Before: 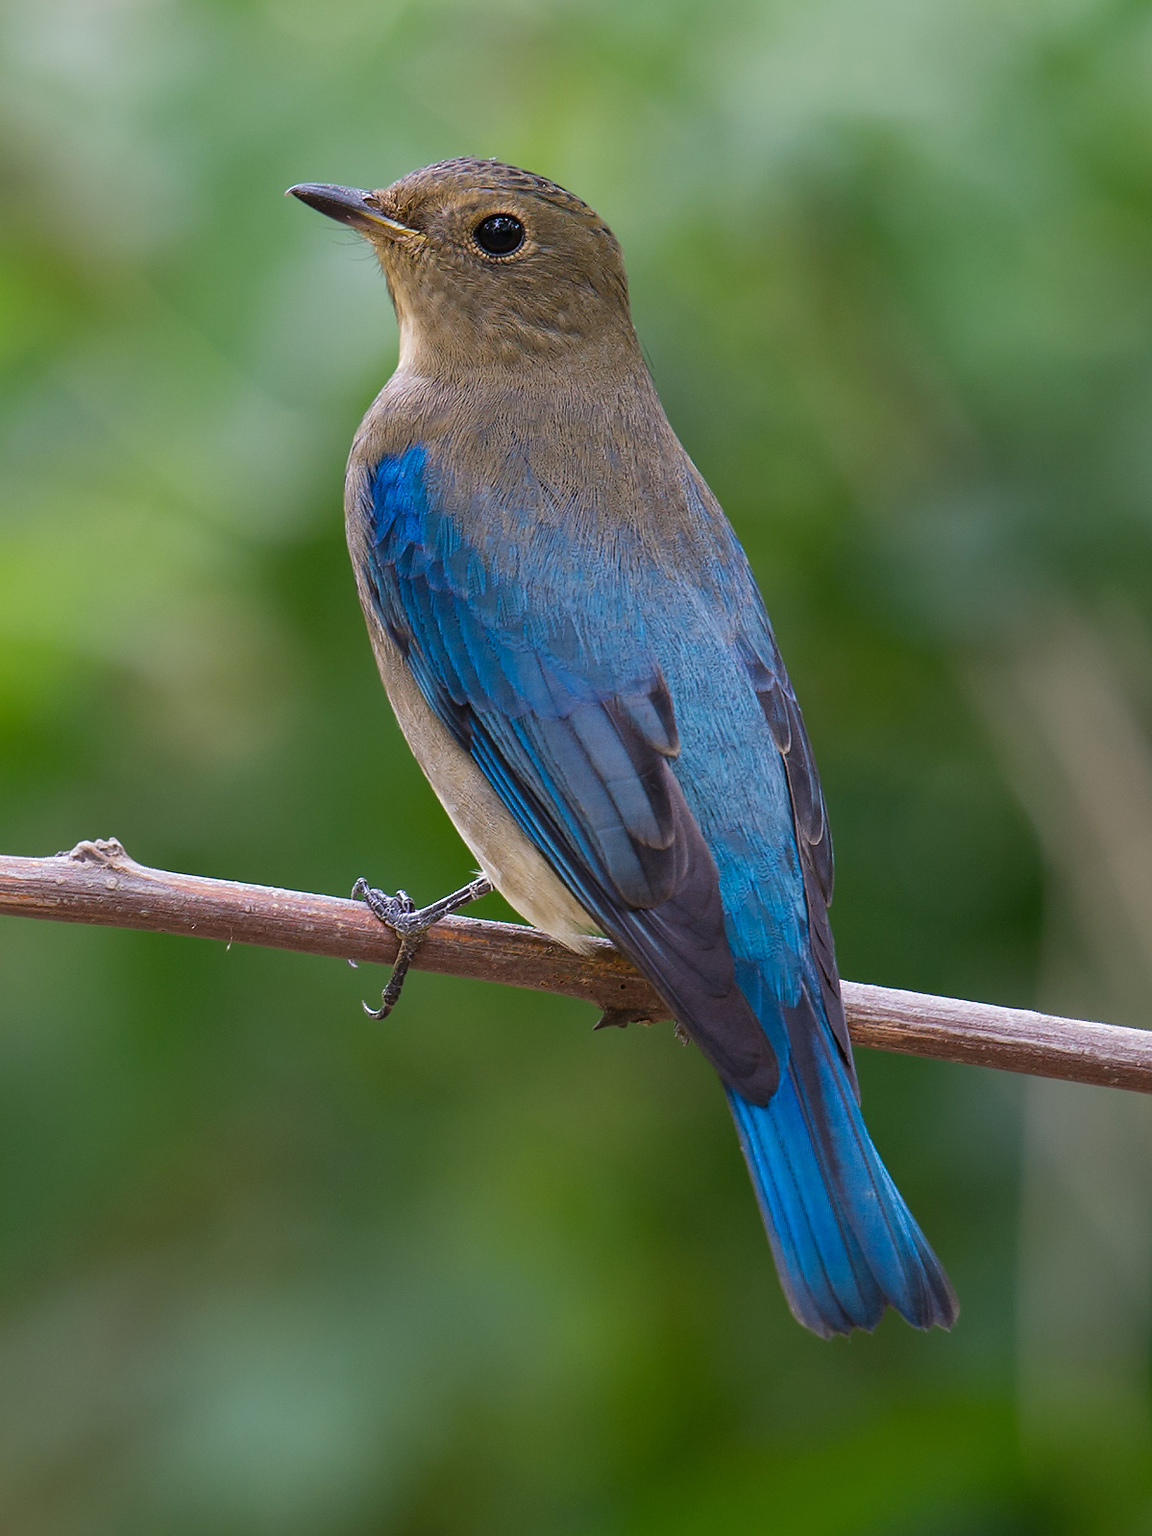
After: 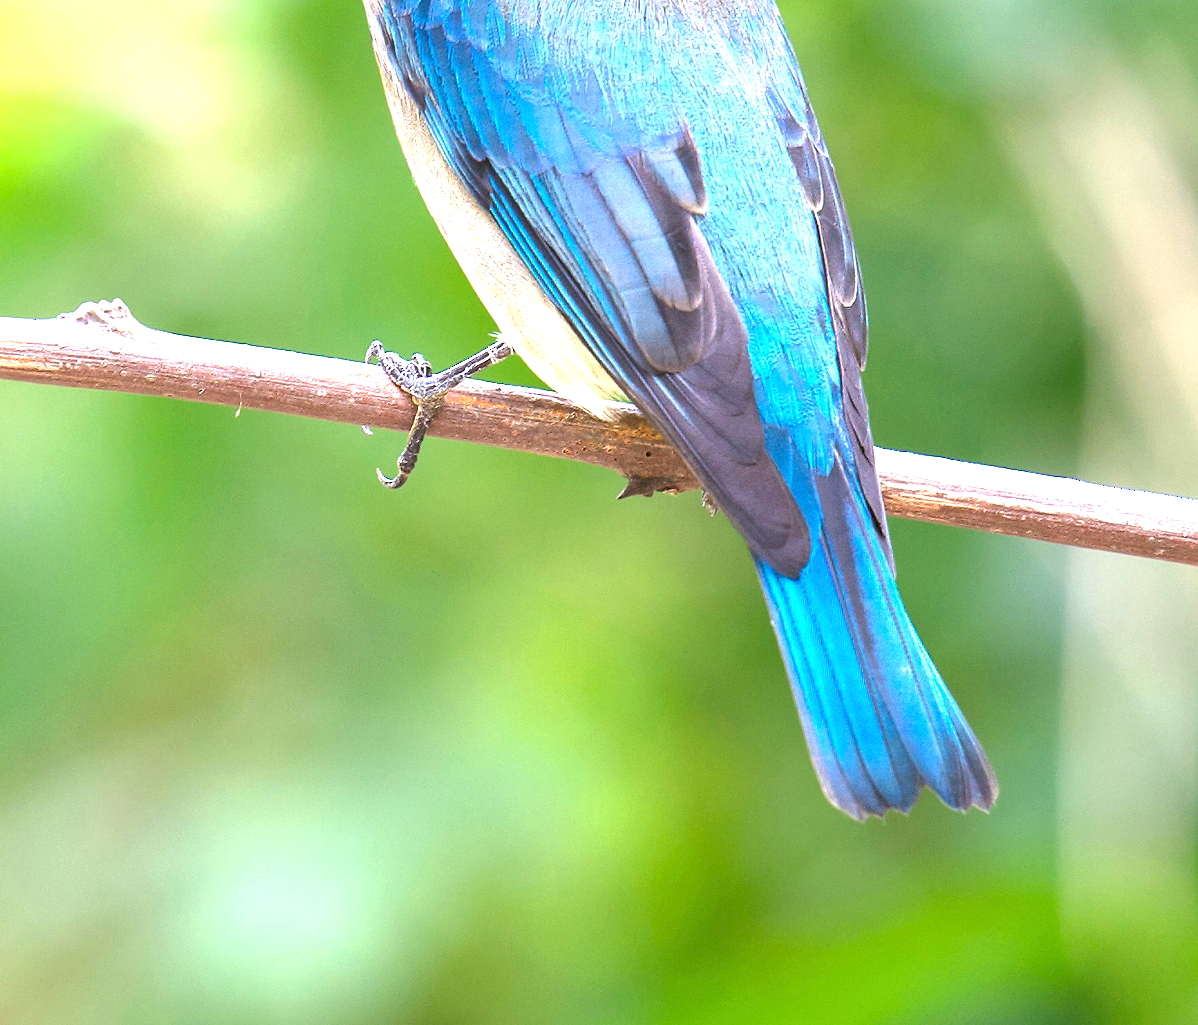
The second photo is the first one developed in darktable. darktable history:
exposure: exposure 2.286 EV, compensate highlight preservation false
crop and rotate: top 35.851%
